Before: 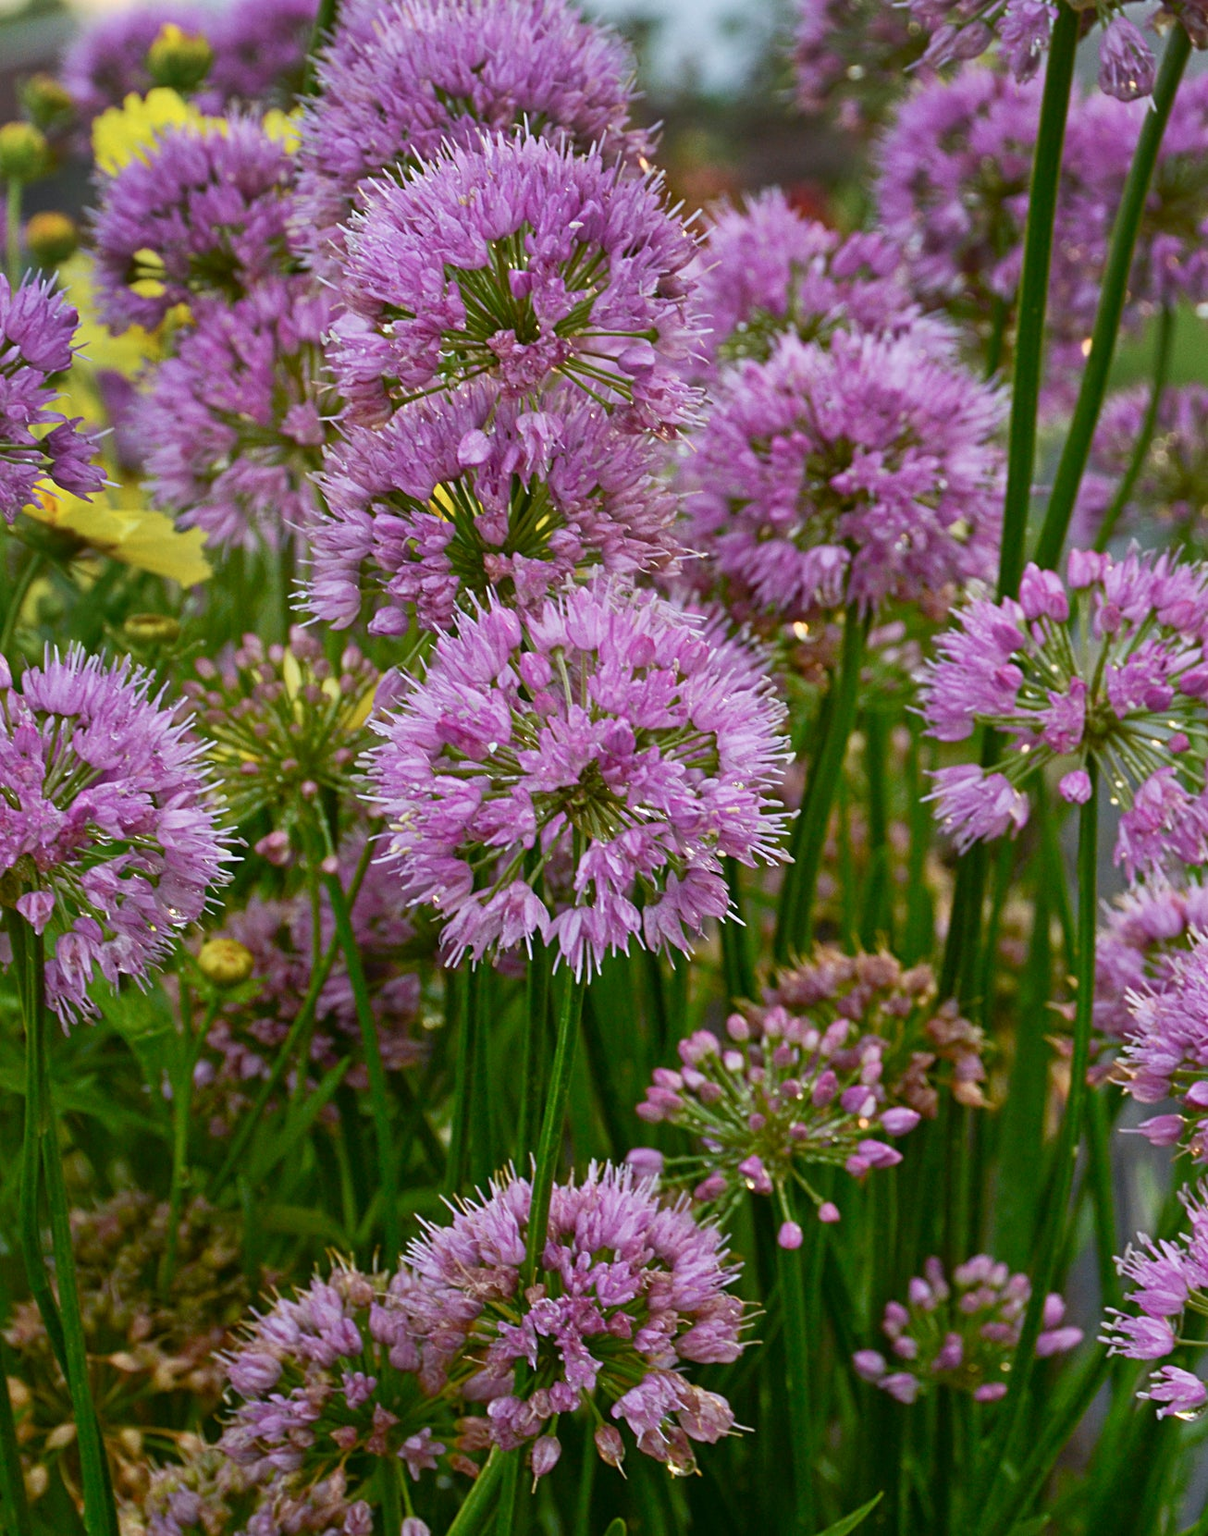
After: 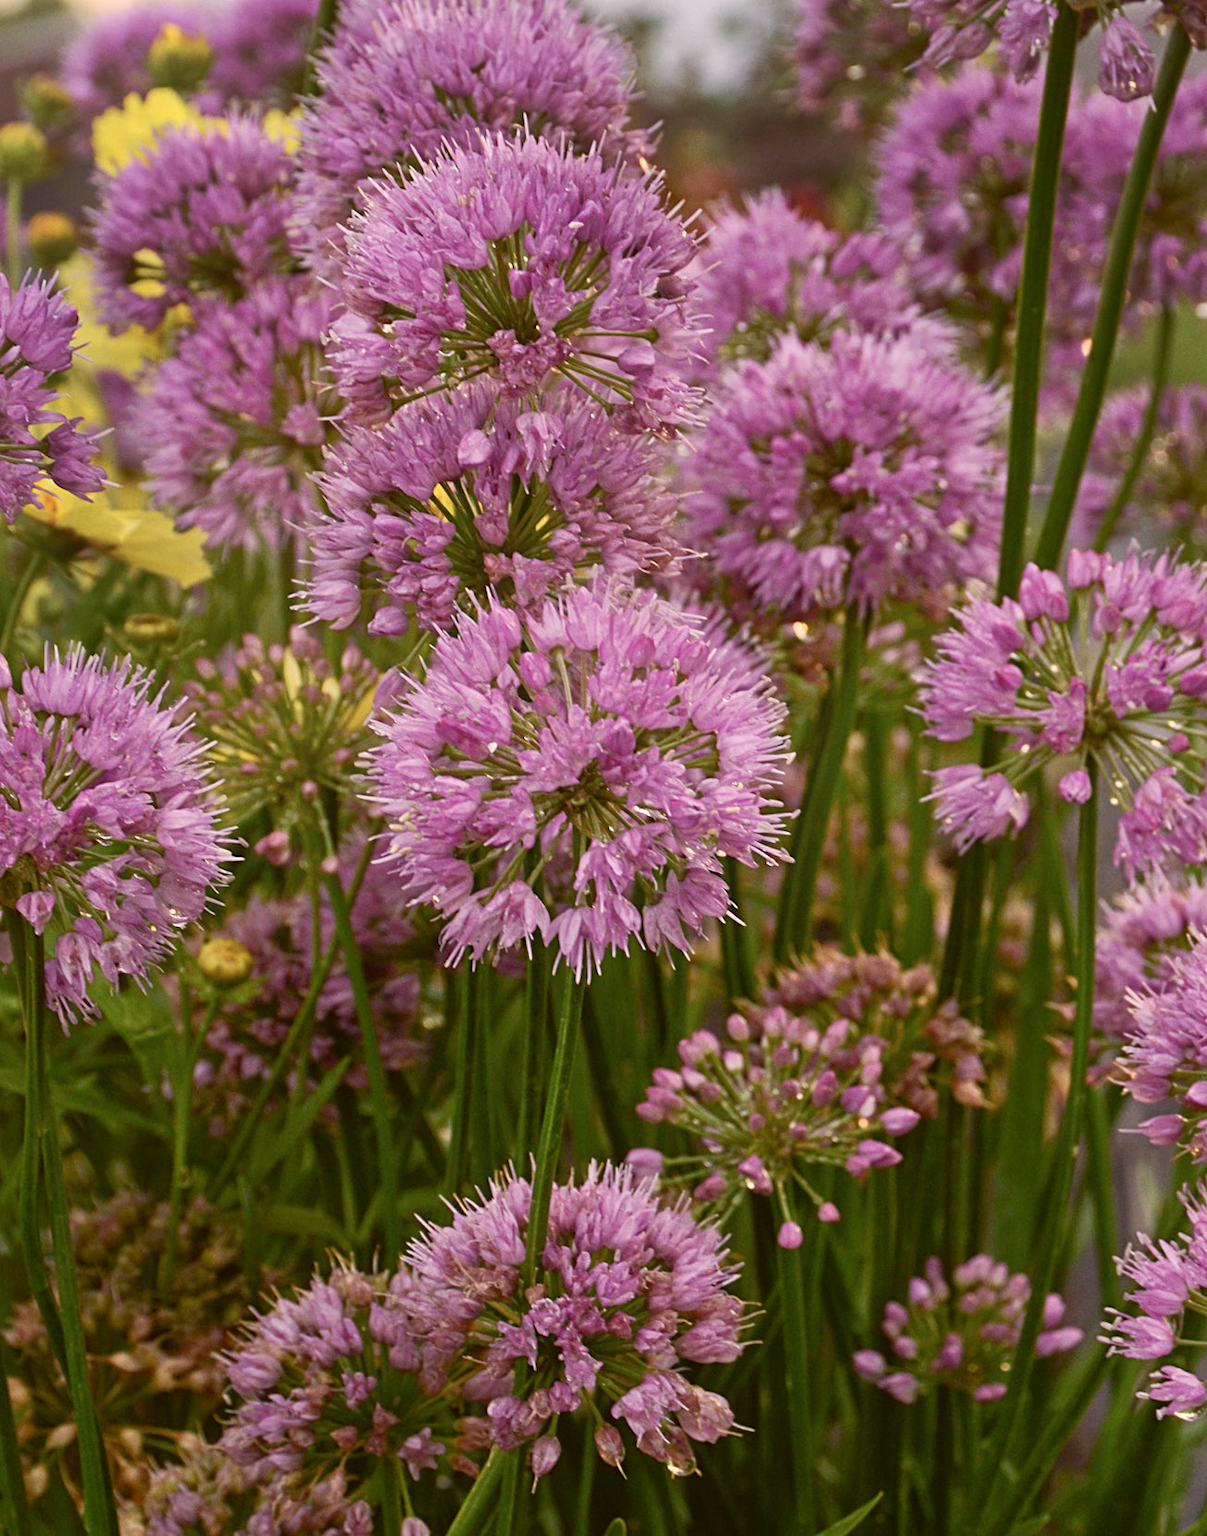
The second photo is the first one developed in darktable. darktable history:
bloom: on, module defaults
color correction: highlights a* 10.21, highlights b* 9.79, shadows a* 8.61, shadows b* 7.88, saturation 0.8
